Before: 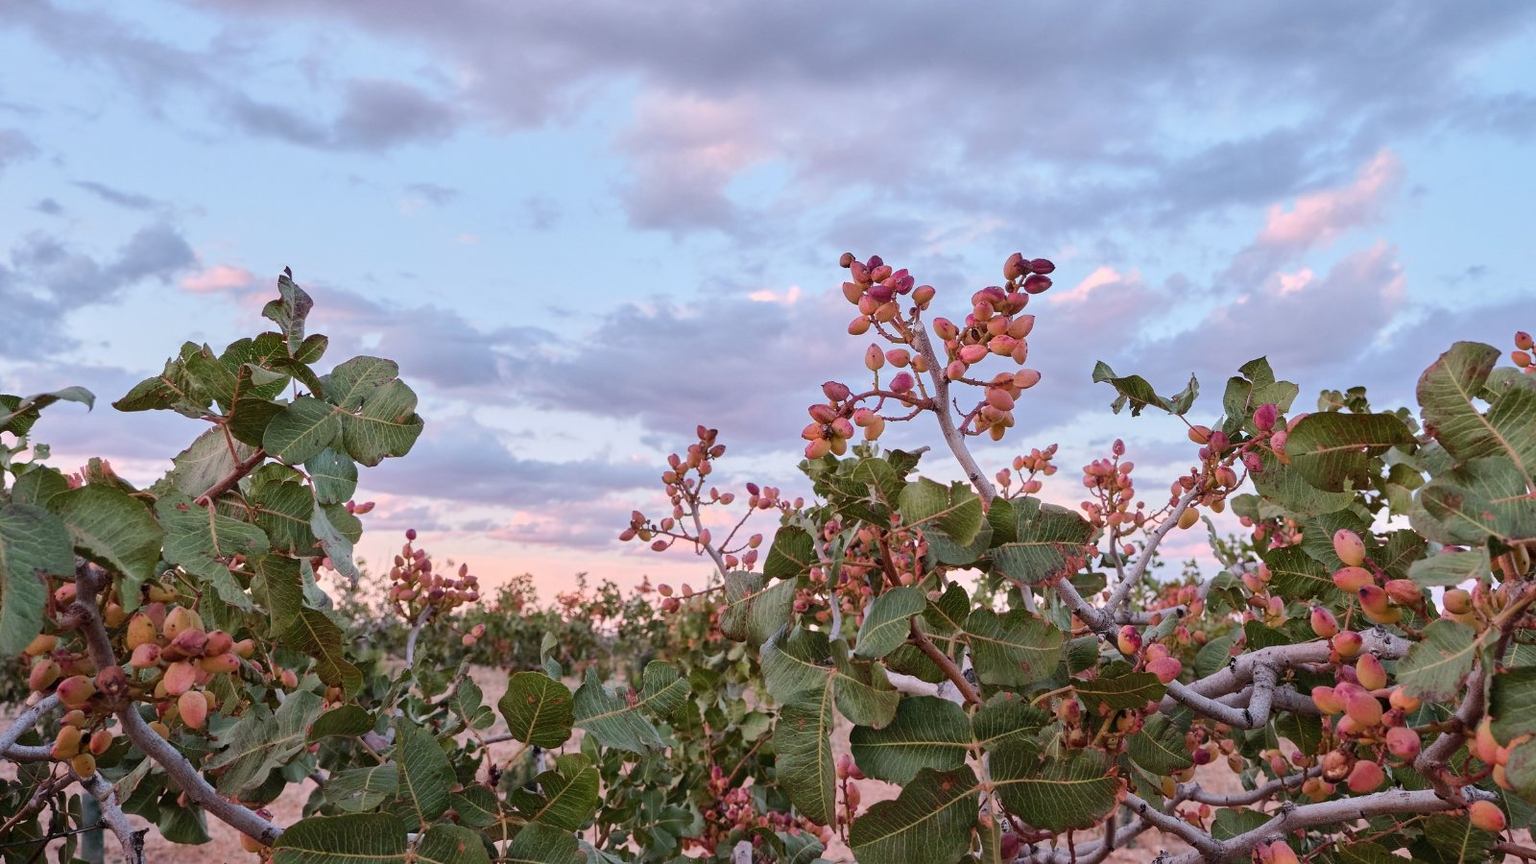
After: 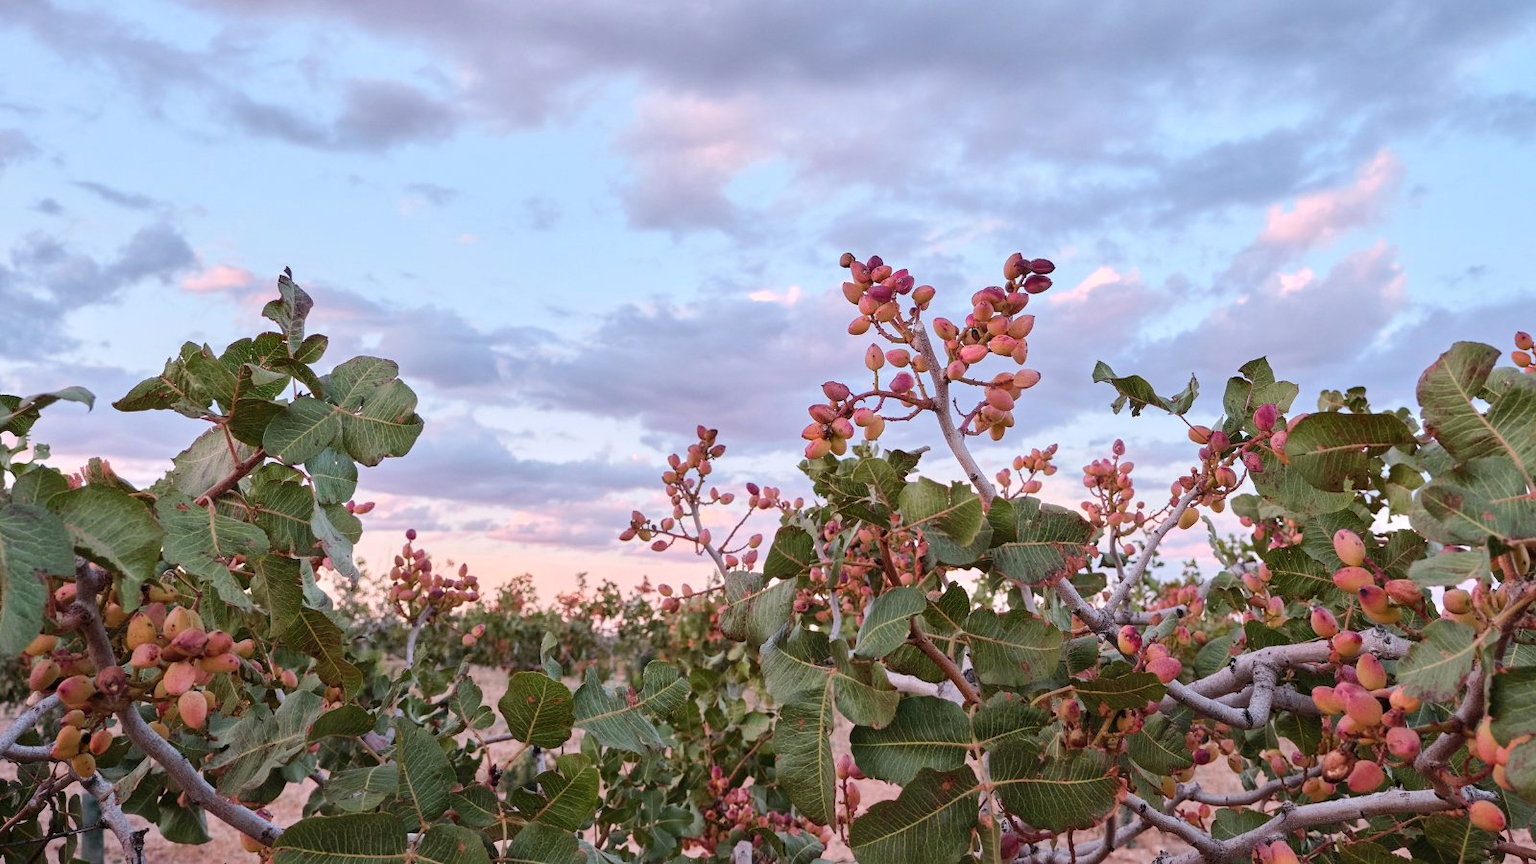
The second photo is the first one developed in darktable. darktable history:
exposure: exposure 0.161 EV, compensate exposure bias true, compensate highlight preservation false
